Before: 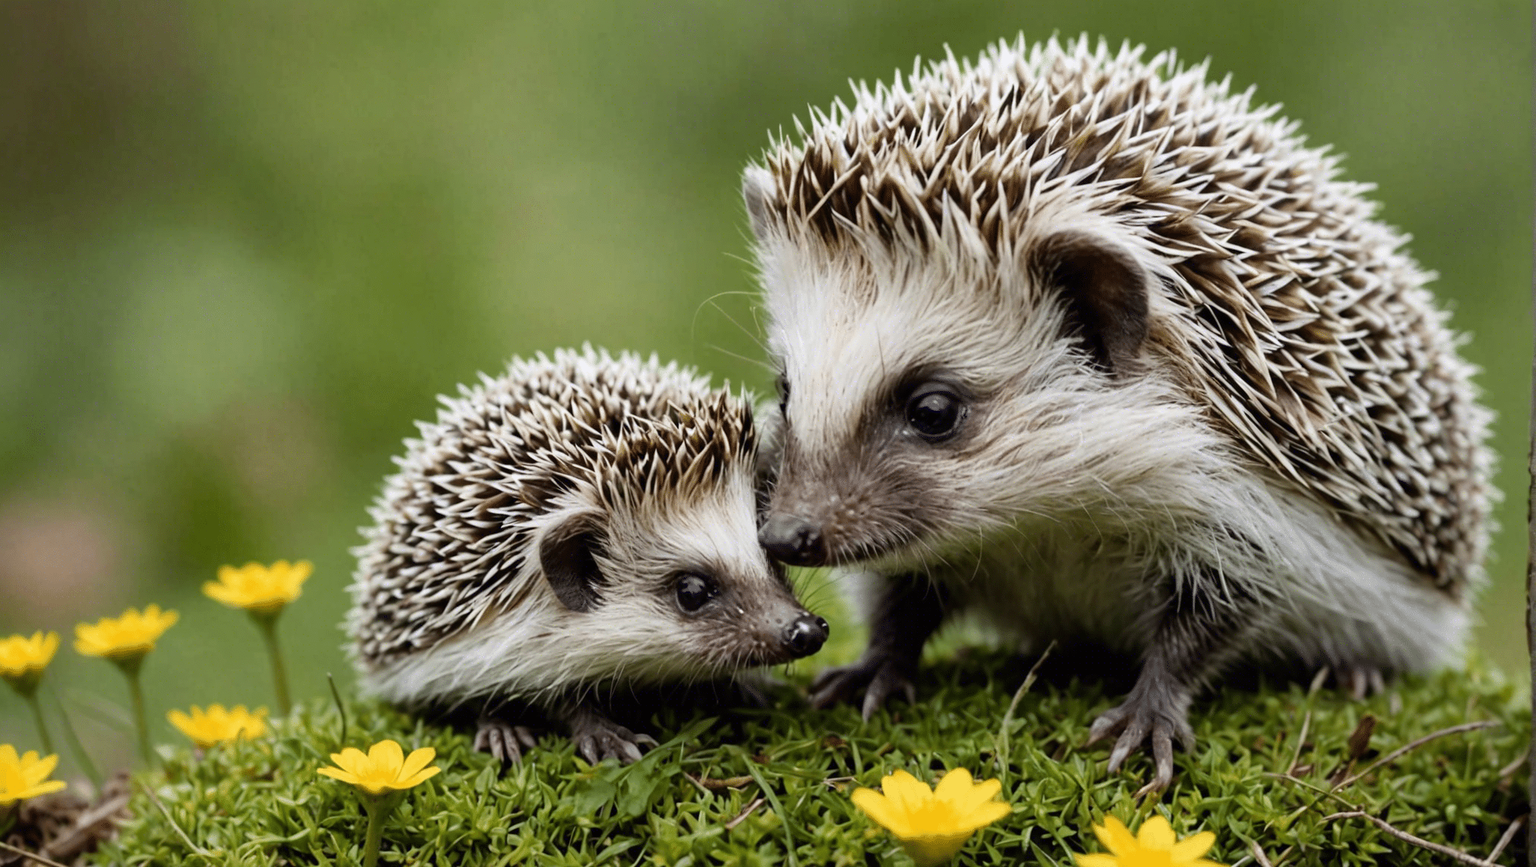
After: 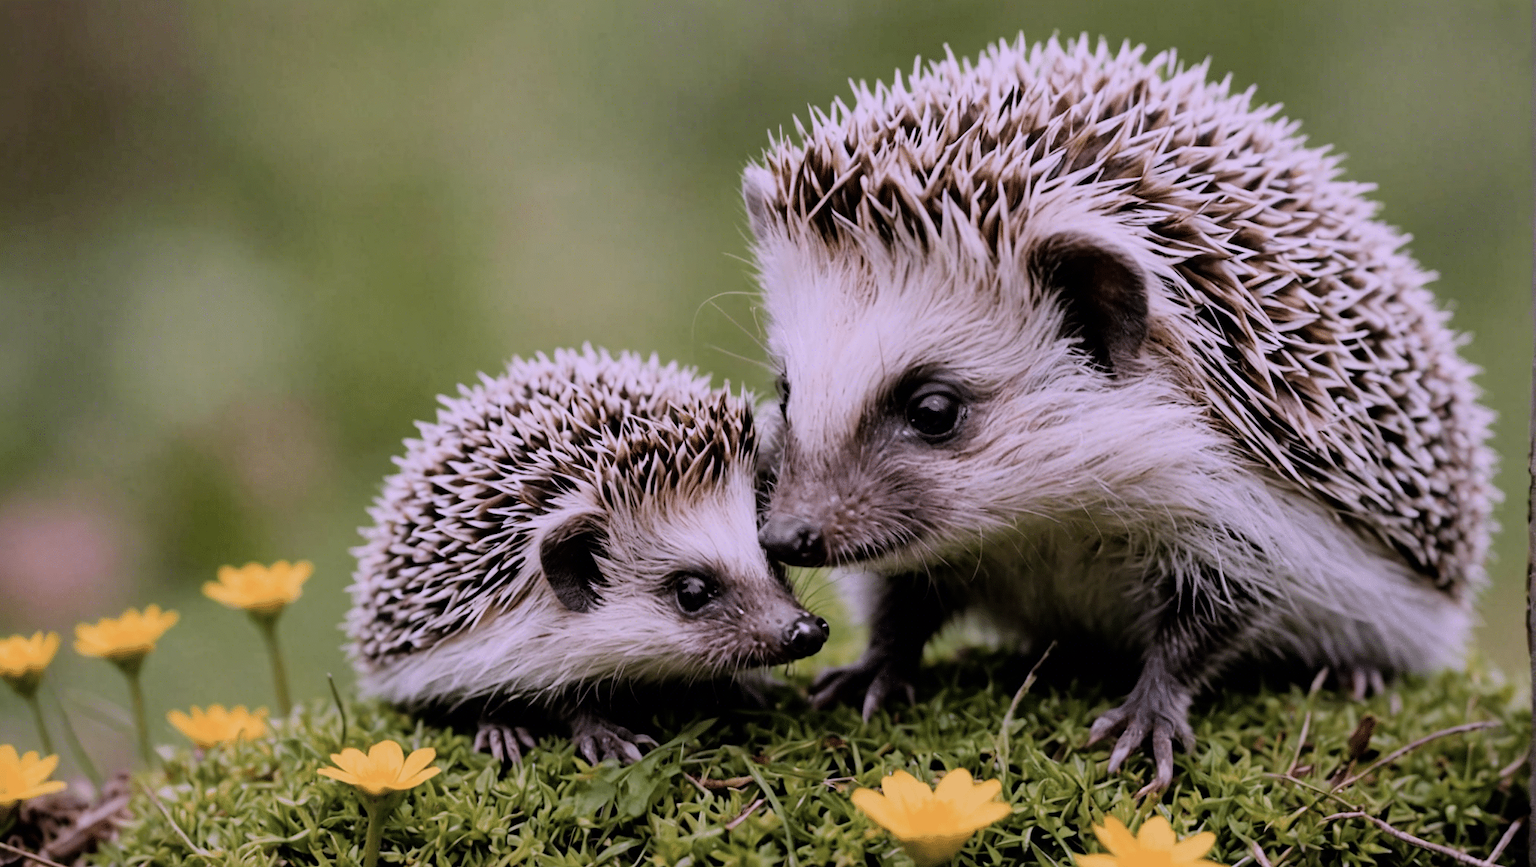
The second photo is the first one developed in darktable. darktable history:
color correction: highlights a* 15.46, highlights b* -20.56
filmic rgb: black relative exposure -7.65 EV, white relative exposure 4.56 EV, hardness 3.61
